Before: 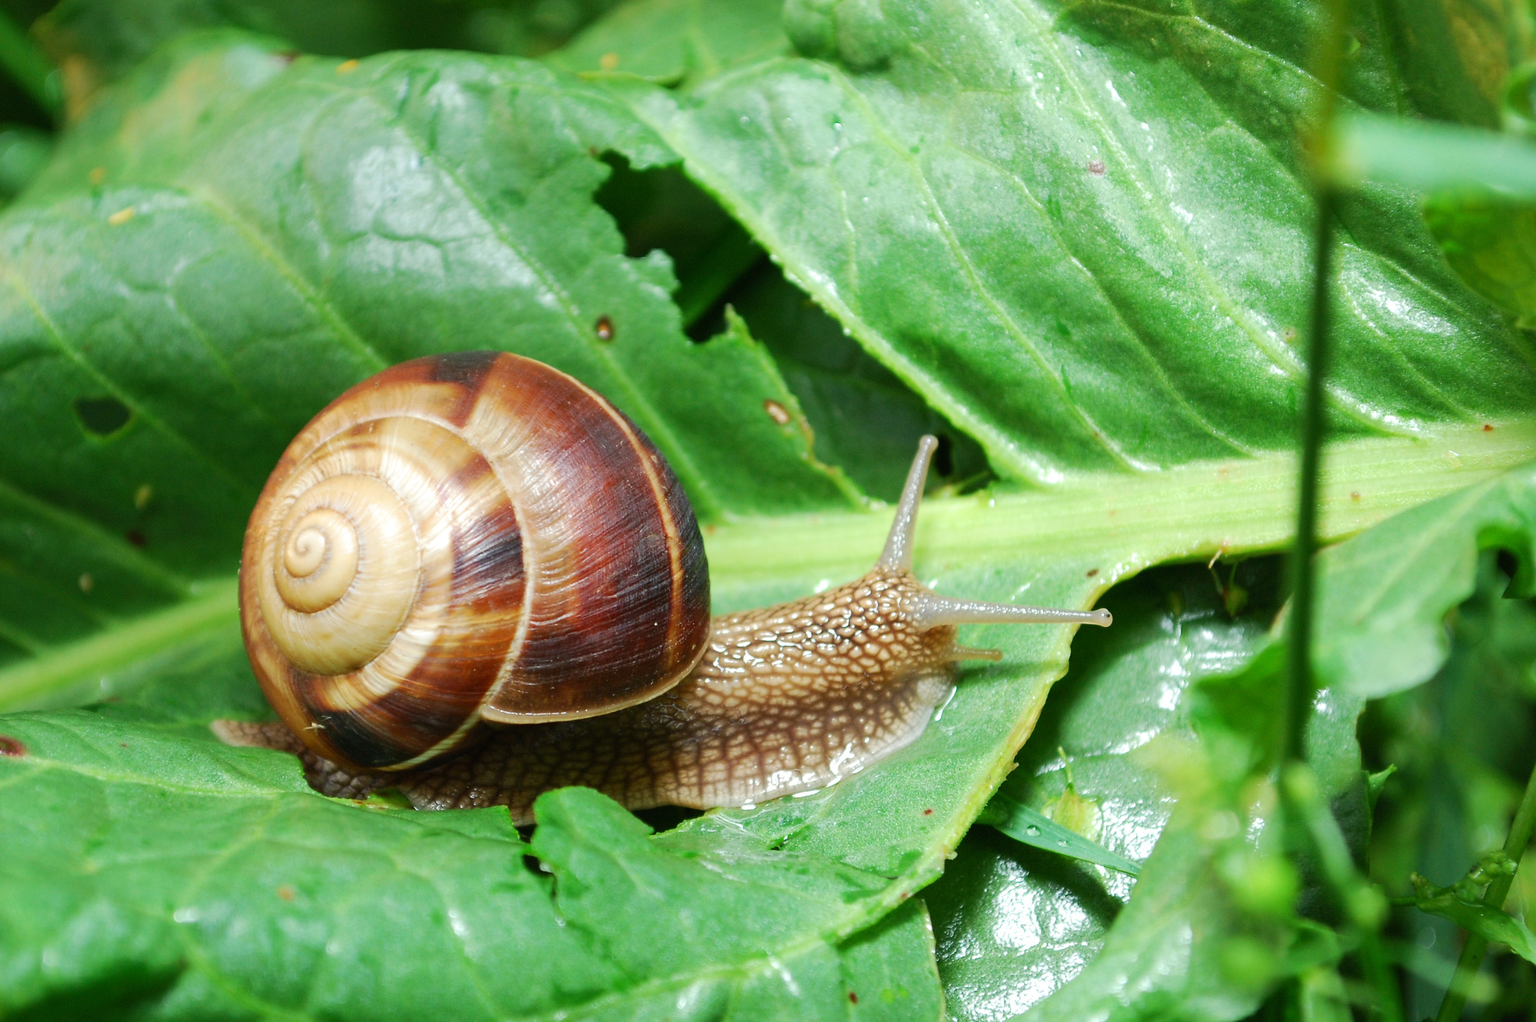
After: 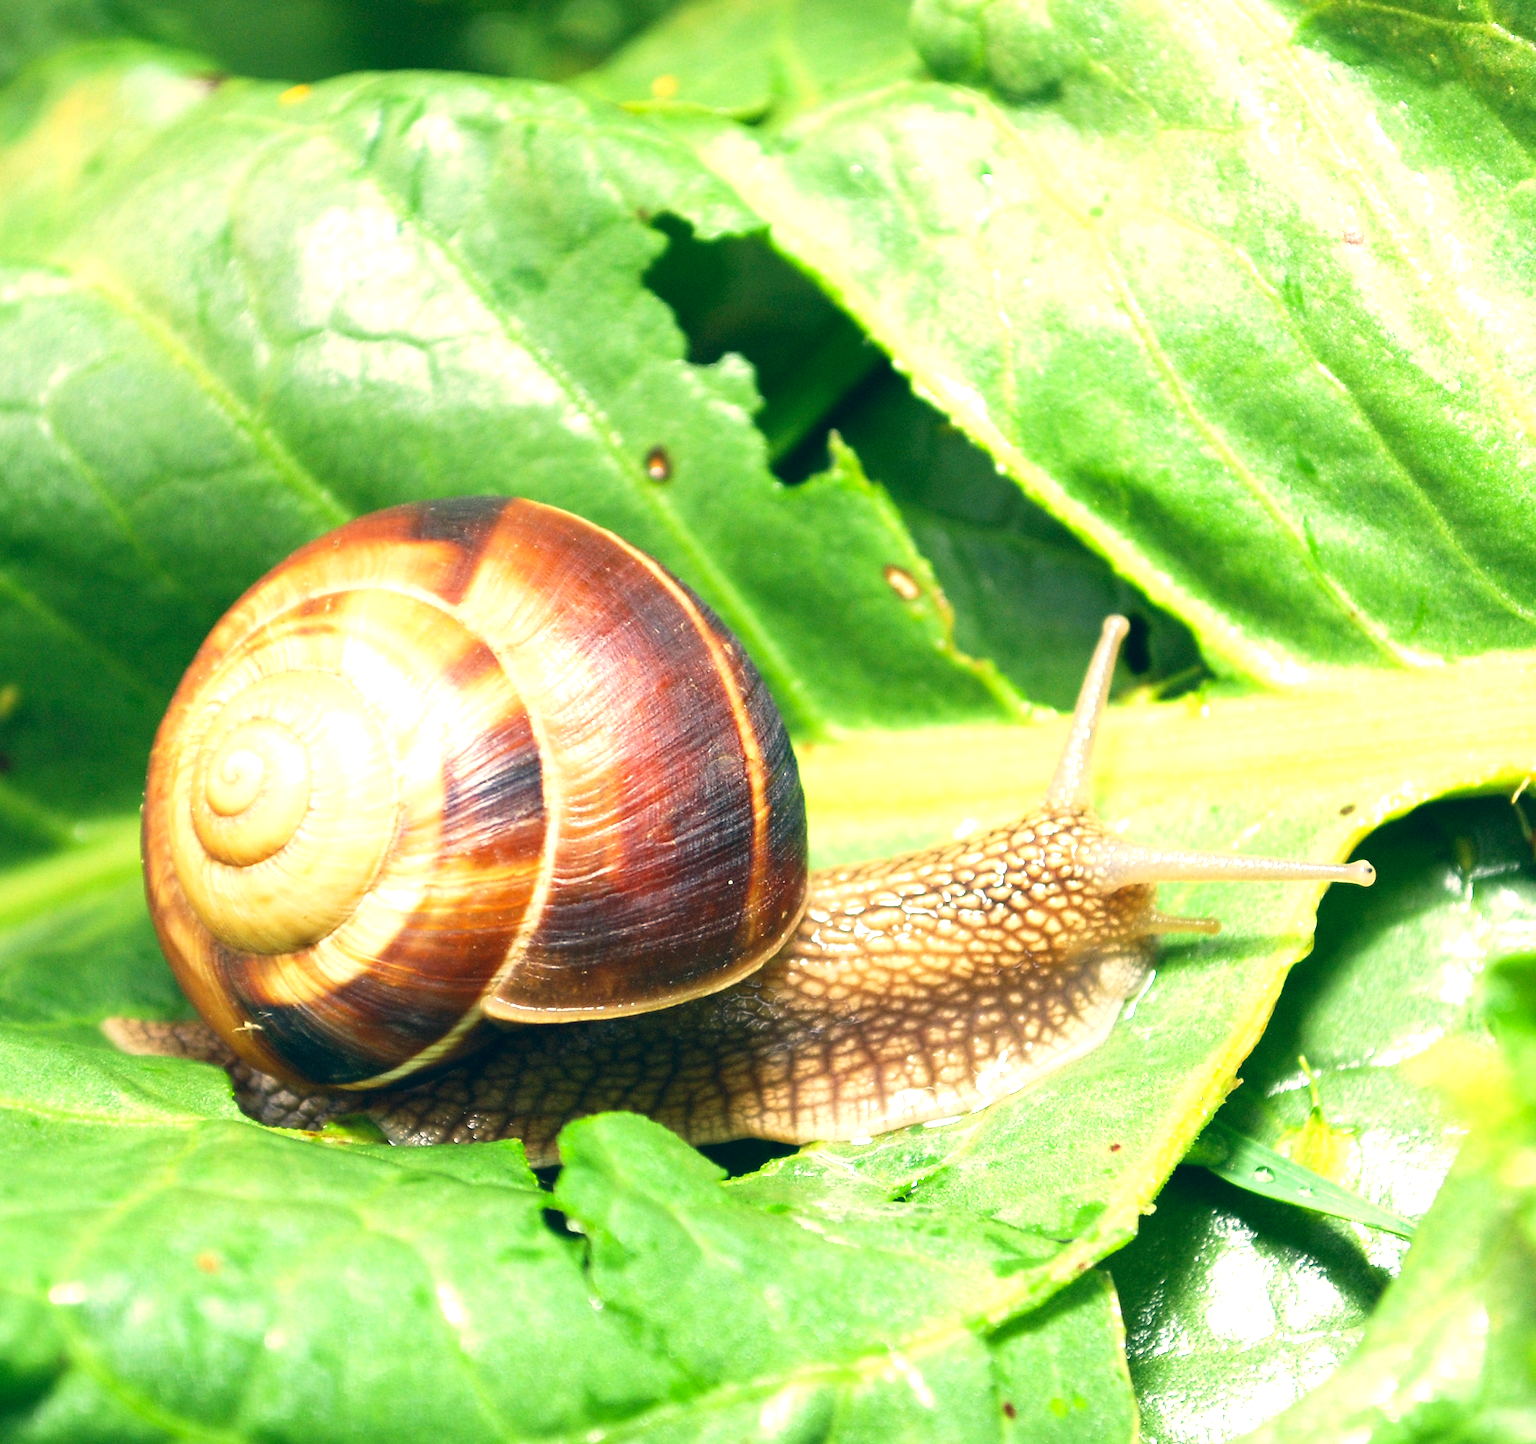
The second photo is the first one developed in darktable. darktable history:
exposure: exposure 1 EV, compensate highlight preservation false
color correction: highlights a* 10.32, highlights b* 14.66, shadows a* -9.59, shadows b* -15.02
crop and rotate: left 9.061%, right 20.142%
